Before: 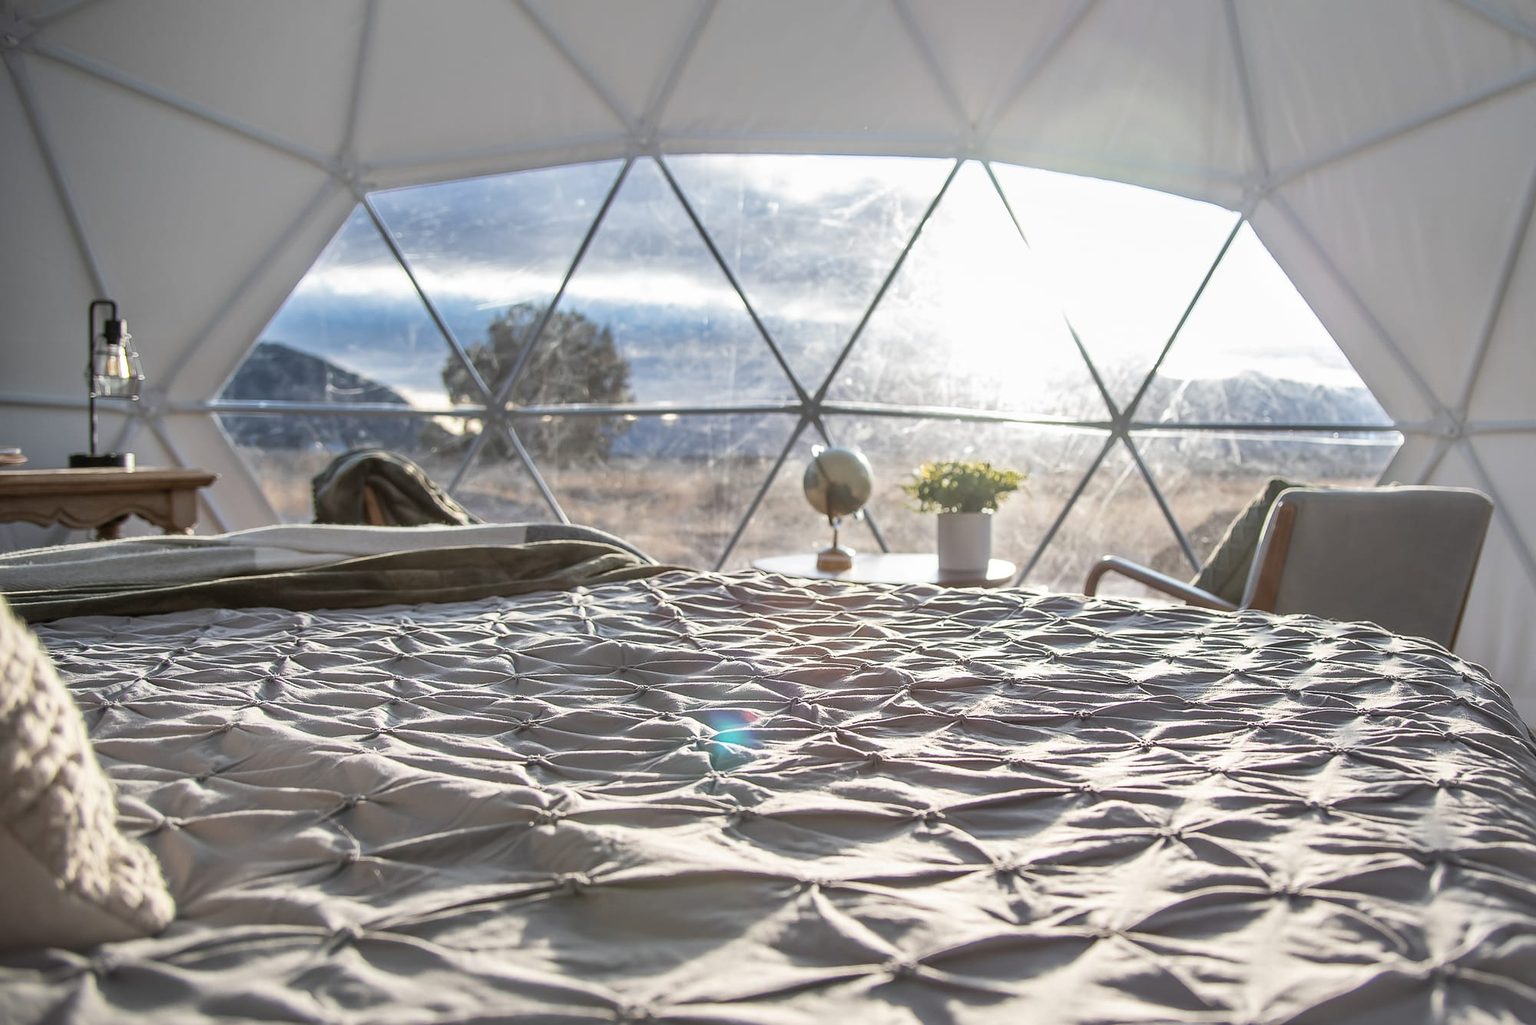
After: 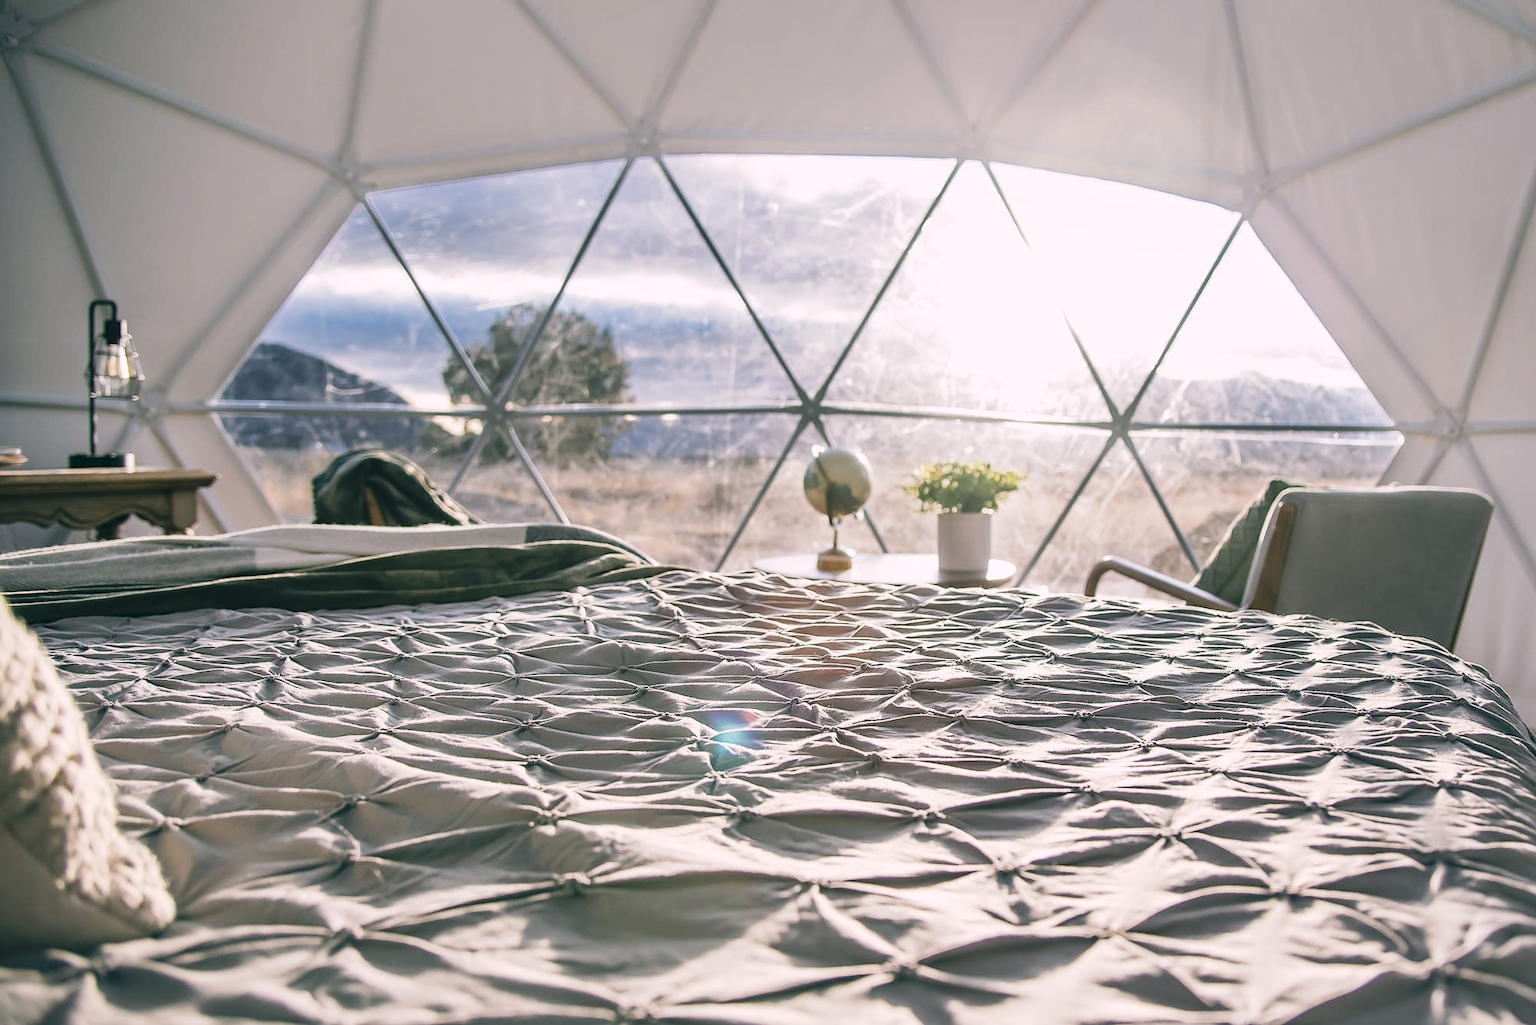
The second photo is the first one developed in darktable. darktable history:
tone curve: curves: ch0 [(0, 0) (0.003, 0.077) (0.011, 0.078) (0.025, 0.078) (0.044, 0.08) (0.069, 0.088) (0.1, 0.102) (0.136, 0.12) (0.177, 0.148) (0.224, 0.191) (0.277, 0.261) (0.335, 0.335) (0.399, 0.419) (0.468, 0.522) (0.543, 0.611) (0.623, 0.702) (0.709, 0.779) (0.801, 0.855) (0.898, 0.918) (1, 1)], preserve colors none
color look up table: target L [96.96, 97.78, 93.54, 92.28, 93.56, 93.56, 81.44, 73.95, 66.45, 54.51, 51.32, 49.05, 46.73, 20.34, 200.99, 74.67, 81.39, 69.11, 61.14, 61.88, 52.54, 53.45, 47.86, 47.38, 43.27, 43.13, 30.38, 22.21, 17.18, 88.54, 72.61, 72, 69.41, 57.54, 65.25, 55.59, 48.64, 49.49, 35.69, 31.47, 16.08, 6.146, 3.368, 80.31, 67.47, 64.24, 55.2, 41.35, 25.74], target a [-0.242, -13, -27.28, -23.76, -21.84, -6.561, -15.43, -21.05, -46.89, -37.89, -7.83, -9.465, -25.7, -28.82, 0, 21.79, 0.779, 38.92, 42.21, 16.36, 64.53, 22.19, 65.93, 62.6, 21.8, 46.92, 0.703, 19.5, 20.72, 17.4, 41.96, 6.134, 33.53, 11.96, 62.08, 67.7, 19.79, 39.48, 50.25, 38.42, 21.45, -18.3, -6.344, -17.74, 0.697, -4.877, -19.99, 4.297, -4.367], target b [16.42, 42.31, 35.39, 16.72, 0.852, 3.69, 31.56, 4.5, 42.27, 27.2, 26.86, 6.812, 2.096, 14.18, -0.001, 44.77, 76.32, 20.95, 59.41, 44.22, 45.89, 12.27, 25.7, 56.25, 41.5, 42.71, 2.004, 25.75, 4.643, -11.99, -12.92, 0.973, -36.98, -10.16, -37.83, -16.91, -68.2, -27.28, -57.03, -17.53, -41.34, -8.193, -28.44, -17.88, -22.44, -45.68, -17.01, -51.87, -21.26], num patches 49
